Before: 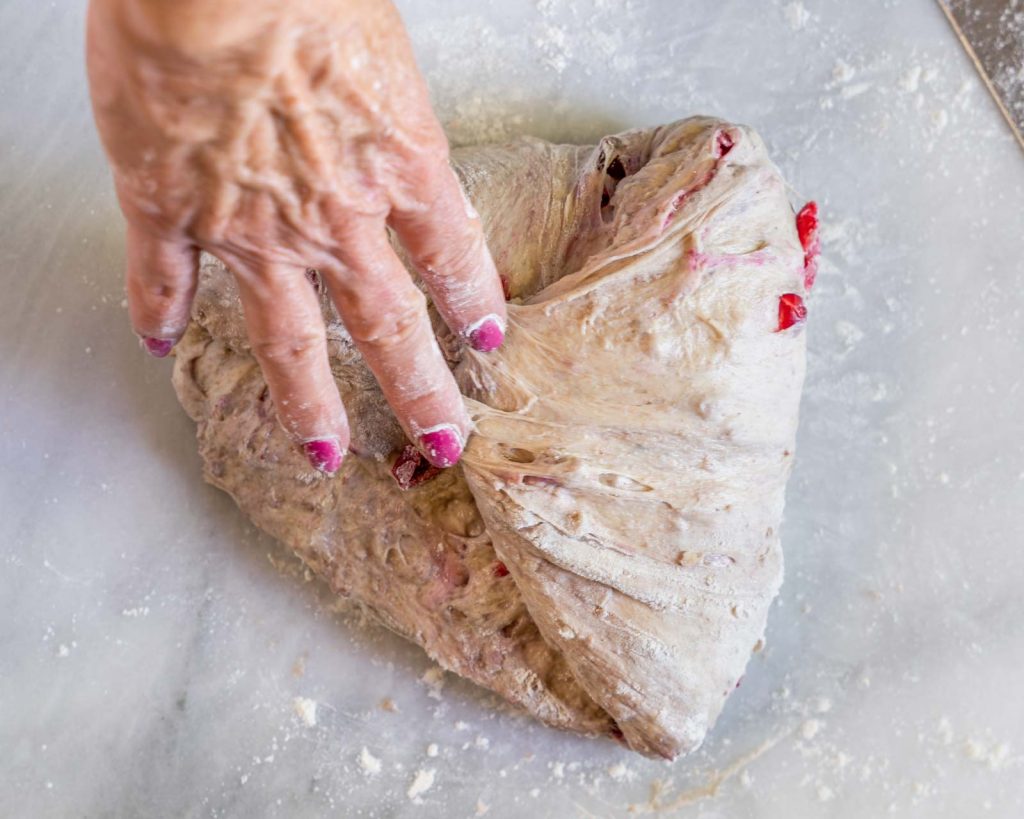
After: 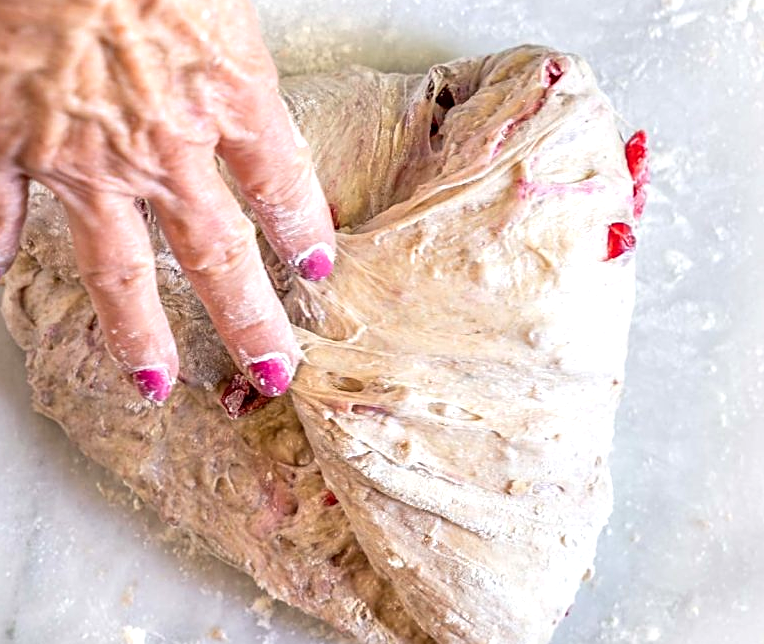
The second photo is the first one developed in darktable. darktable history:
crop: left 16.73%, top 8.685%, right 8.614%, bottom 12.678%
sharpen: on, module defaults
exposure: black level correction 0.001, exposure 0.498 EV, compensate exposure bias true, compensate highlight preservation false
tone equalizer: on, module defaults
